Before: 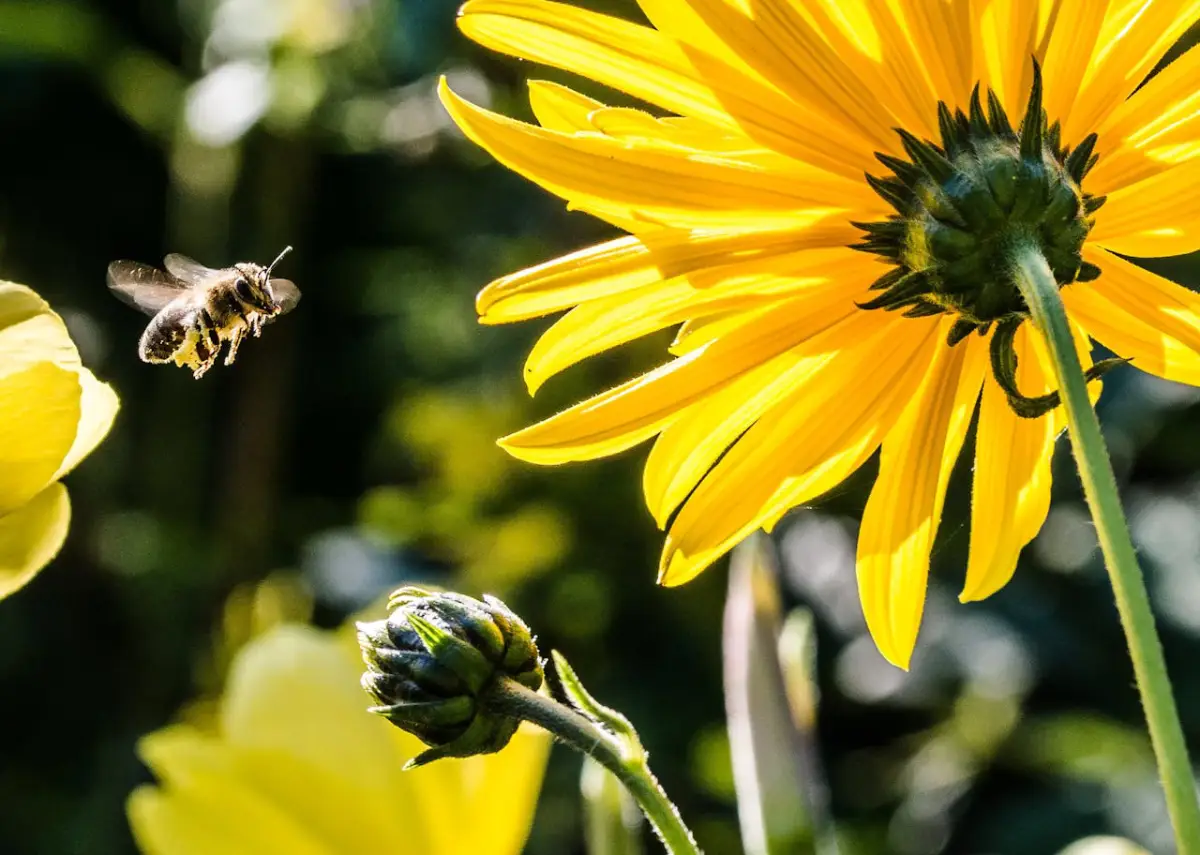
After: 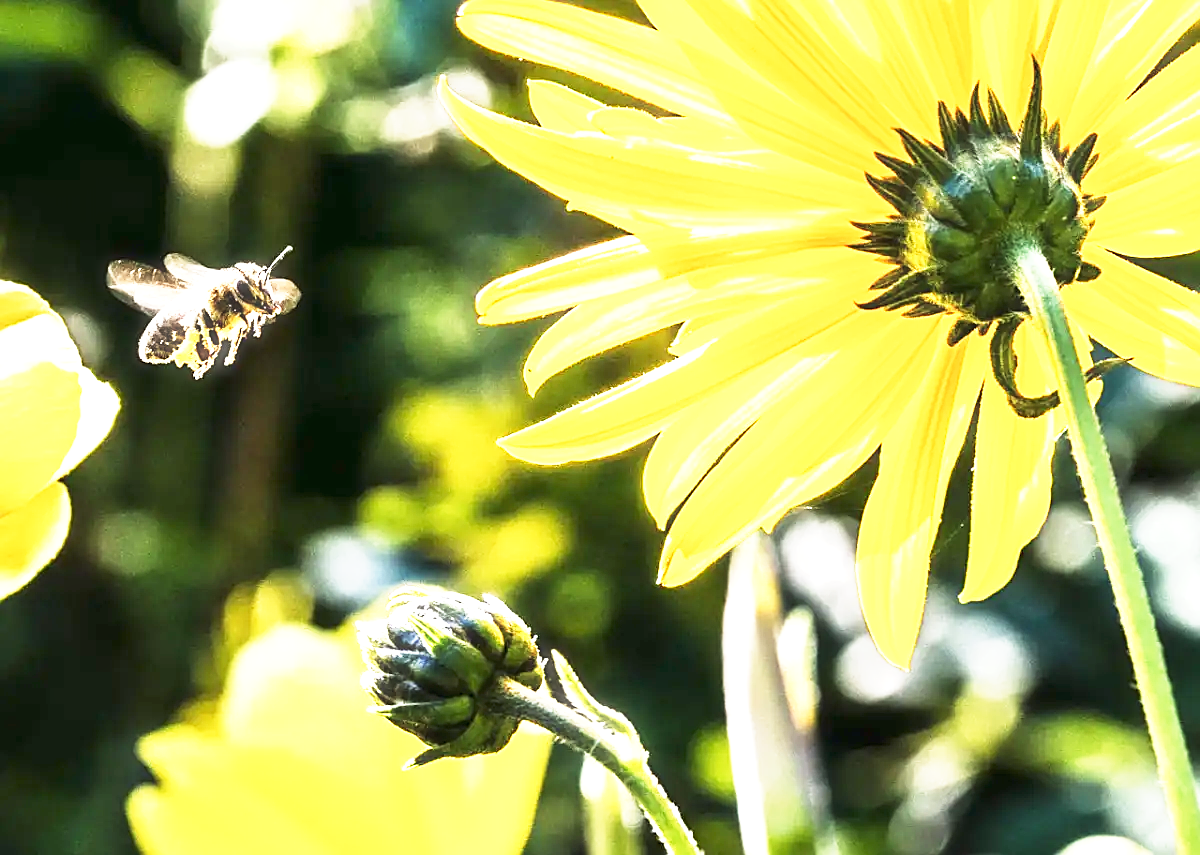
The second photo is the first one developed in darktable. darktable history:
haze removal: strength -0.104, adaptive false
sharpen: on, module defaults
exposure: black level correction 0, exposure 1.2 EV, compensate highlight preservation false
base curve: curves: ch0 [(0, 0) (0.557, 0.834) (1, 1)], preserve colors none
